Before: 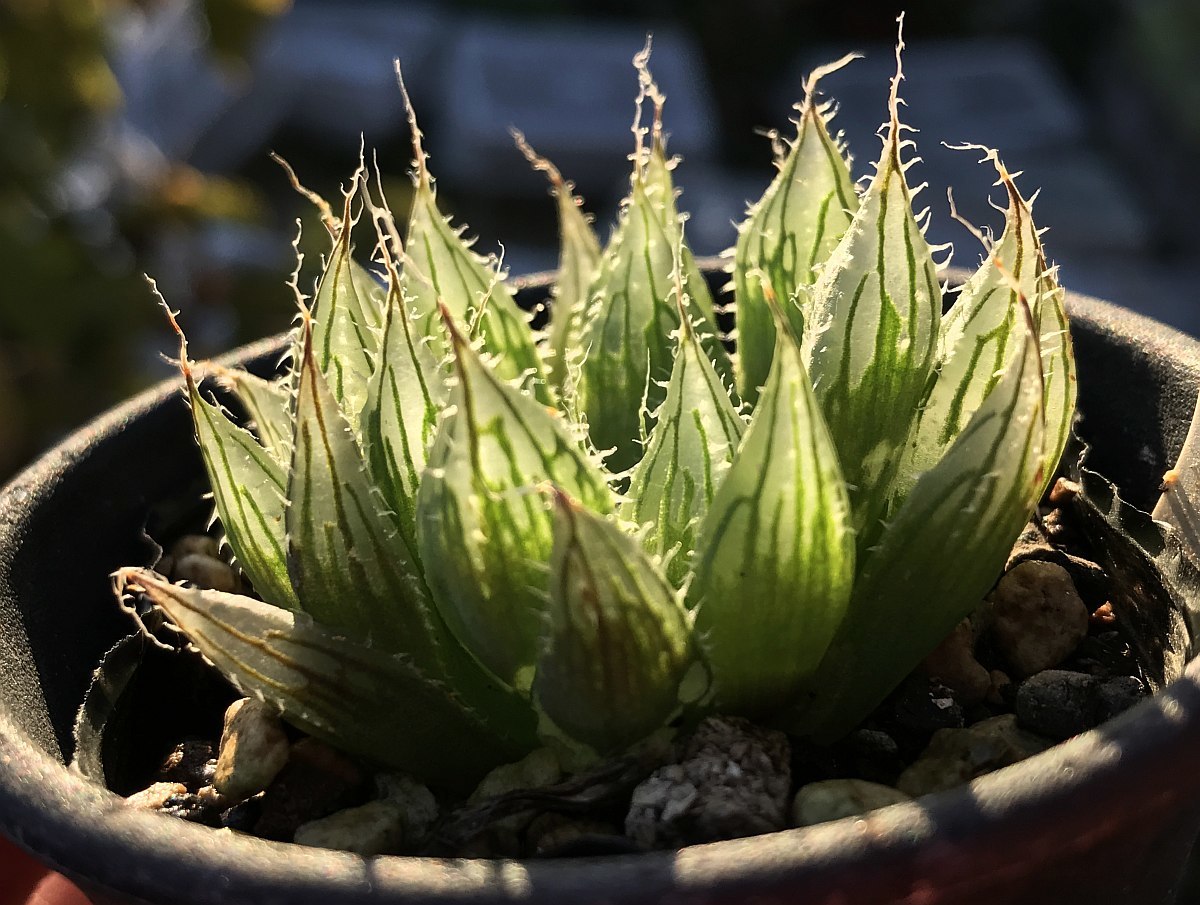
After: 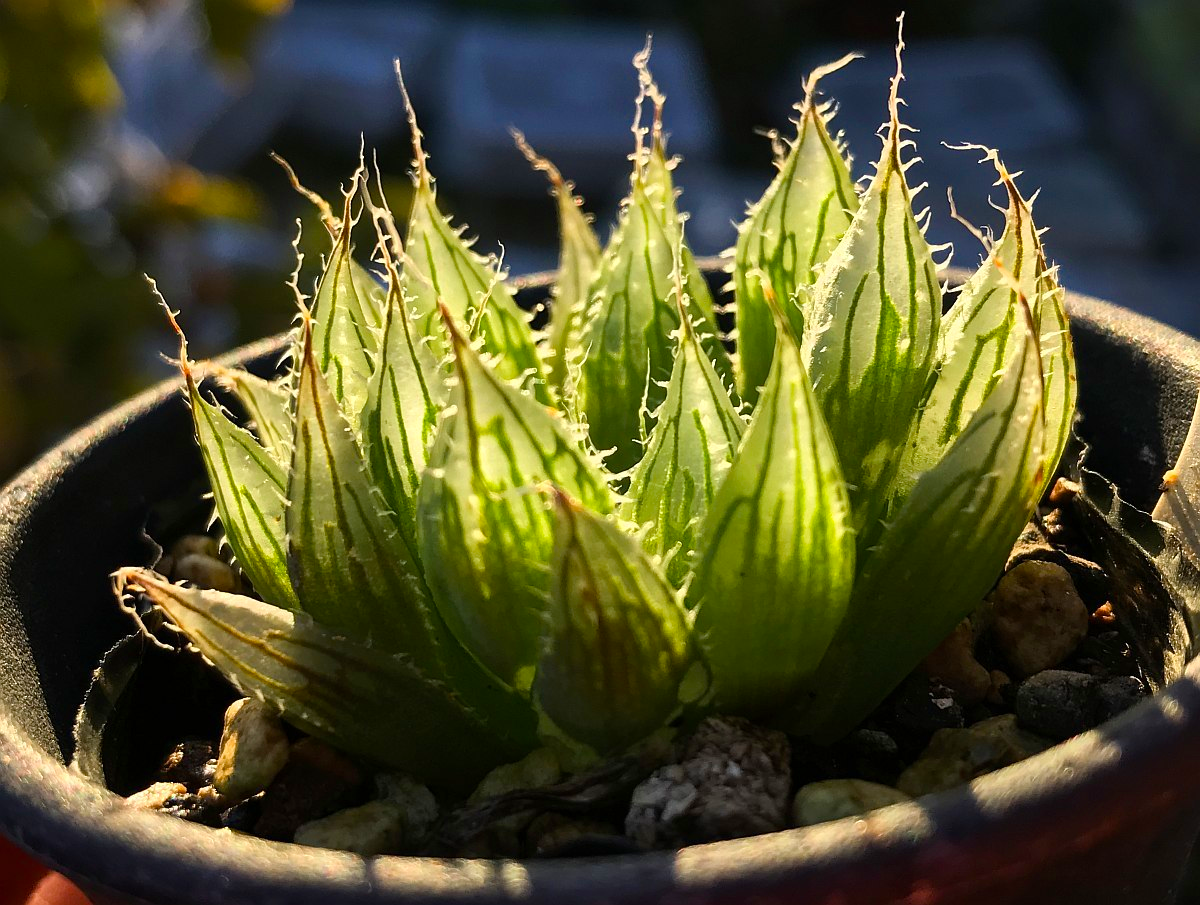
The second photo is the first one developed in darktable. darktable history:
velvia: strength 32%, mid-tones bias 0.2
